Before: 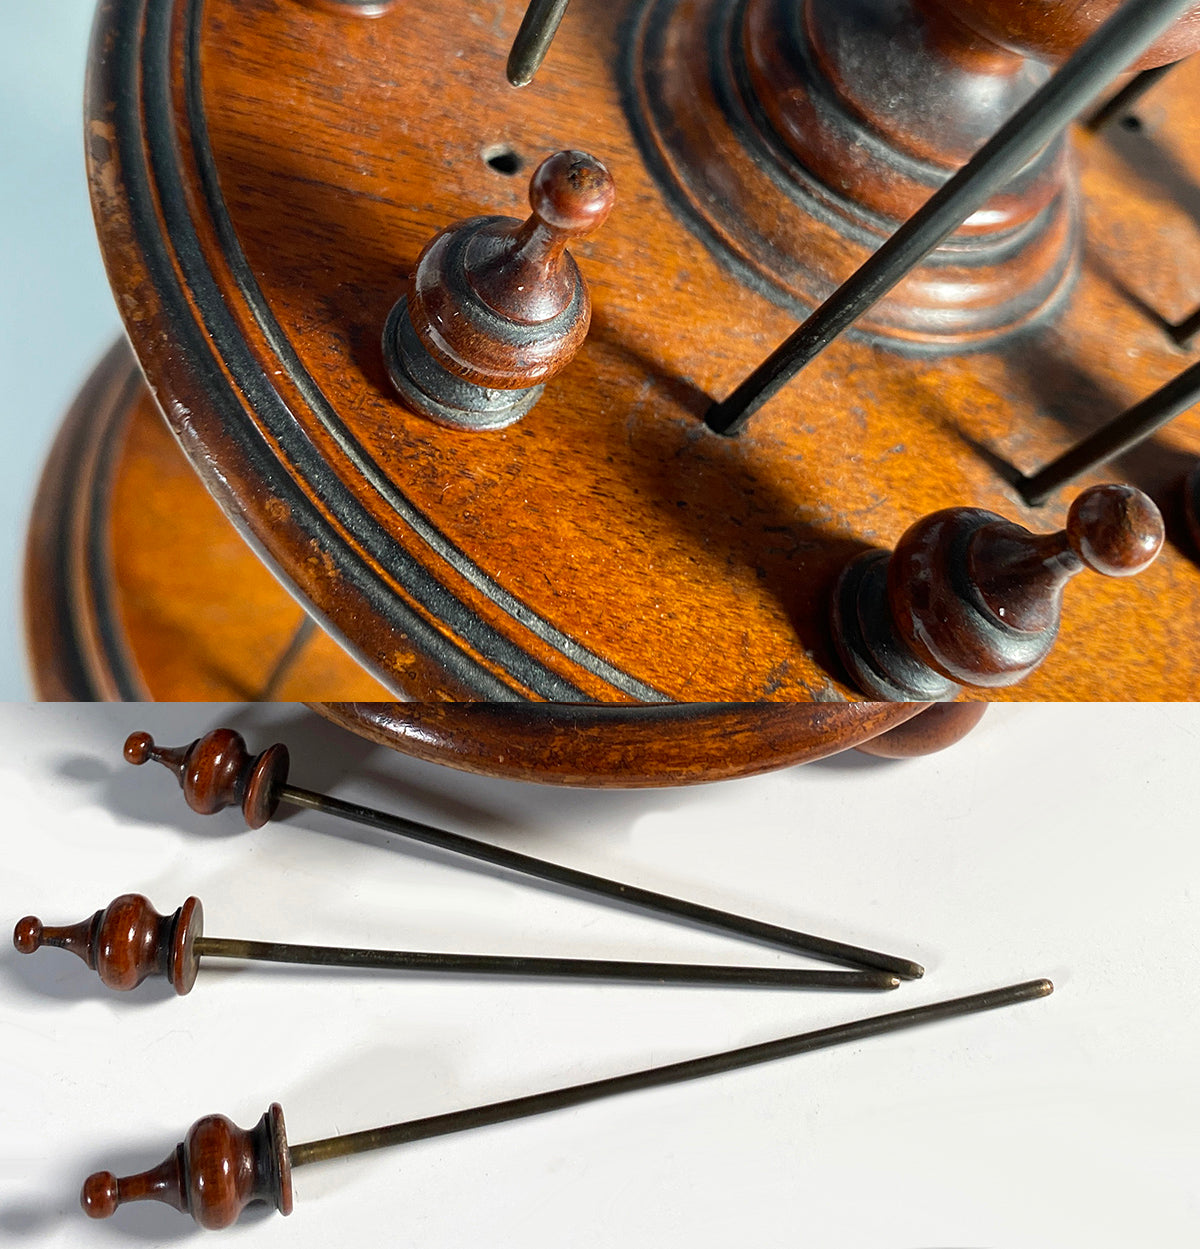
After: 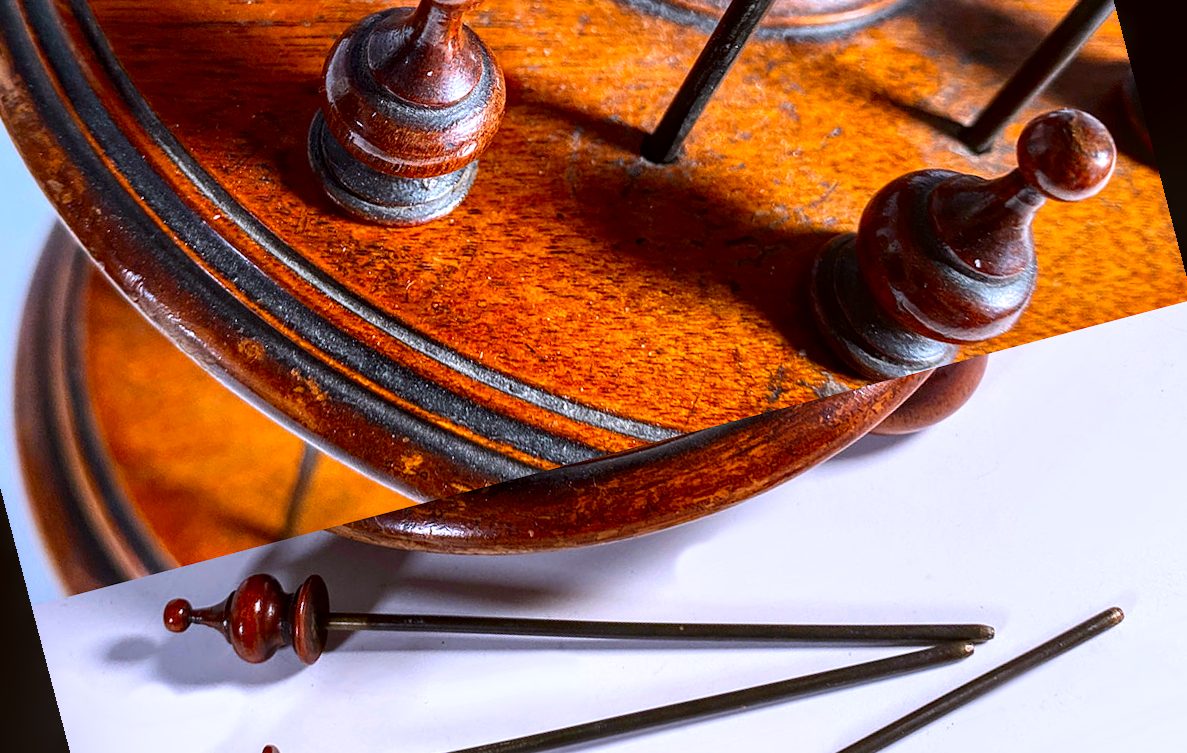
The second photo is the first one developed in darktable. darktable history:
rotate and perspective: rotation -14.8°, crop left 0.1, crop right 0.903, crop top 0.25, crop bottom 0.748
color correction: highlights a* -4.98, highlights b* -3.76, shadows a* 3.83, shadows b* 4.08
local contrast: detail 130%
white balance: red 1.042, blue 1.17
contrast brightness saturation: contrast 0.16, saturation 0.32
